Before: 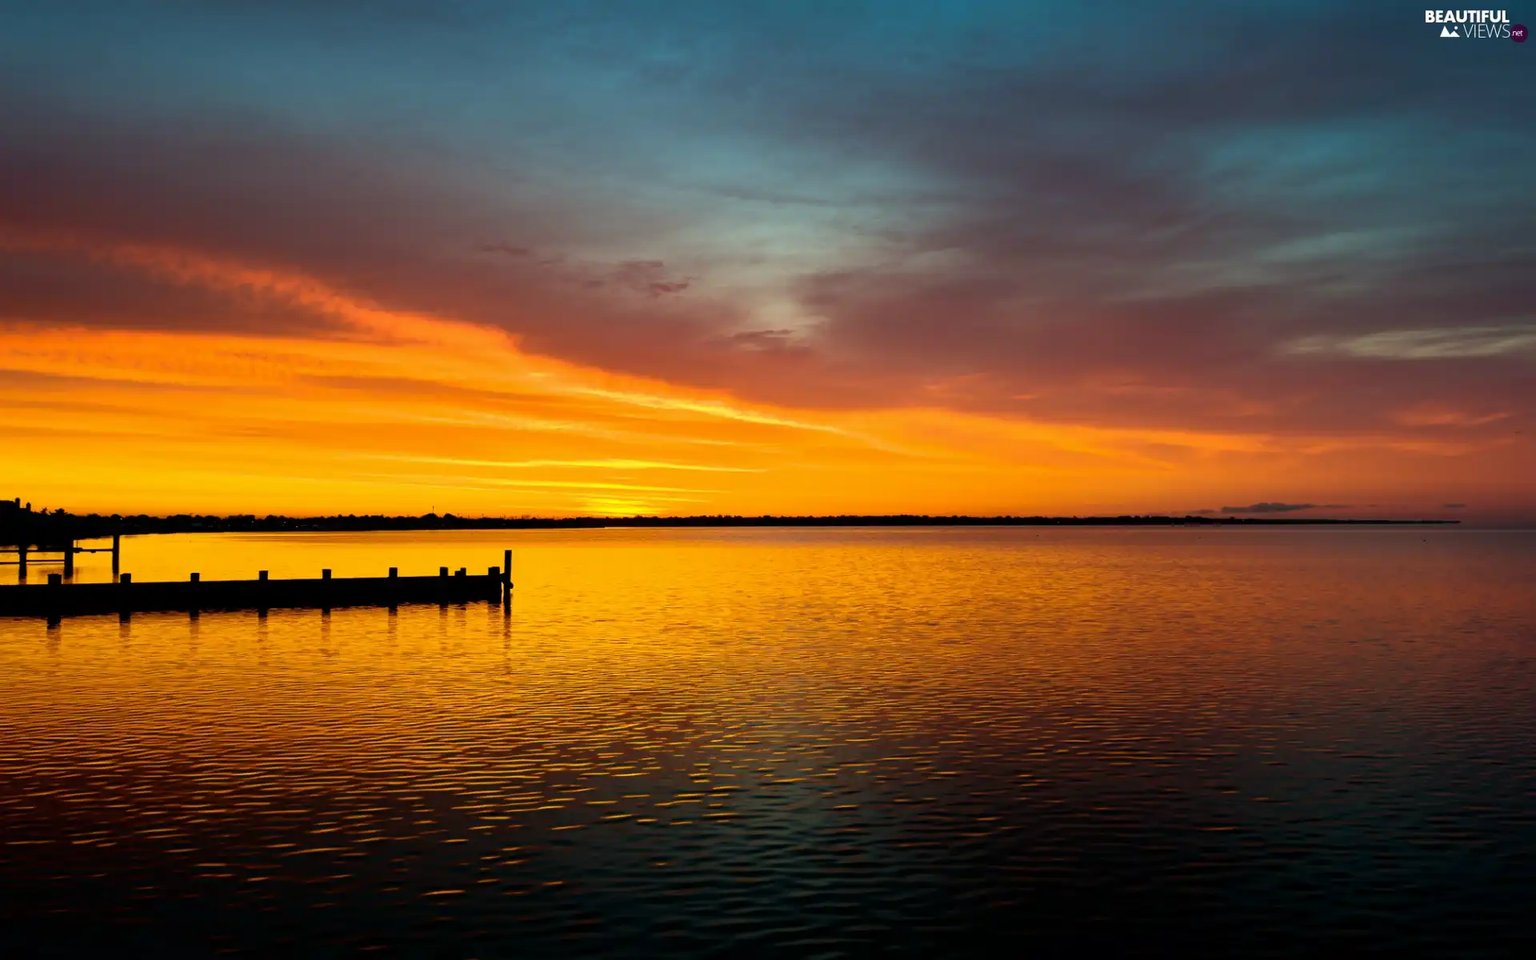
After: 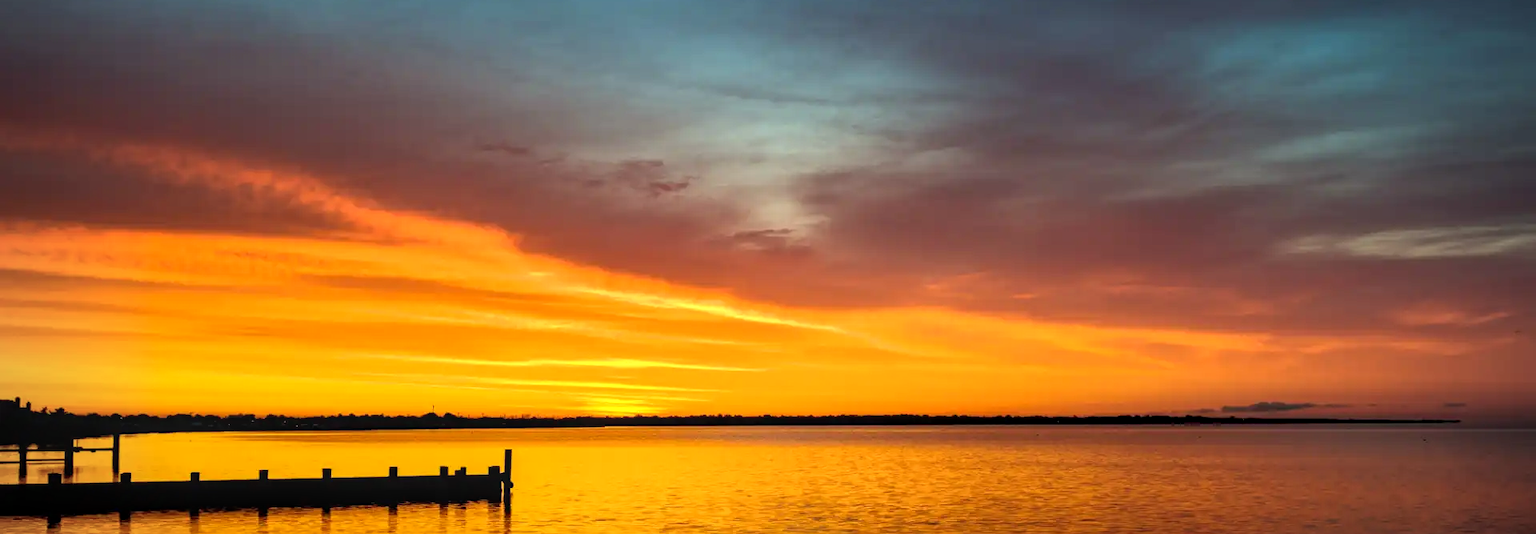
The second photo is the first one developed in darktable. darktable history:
local contrast: on, module defaults
crop and rotate: top 10.552%, bottom 33.734%
vignetting: brightness -0.409, saturation -0.299
exposure: exposure 0.21 EV, compensate highlight preservation false
